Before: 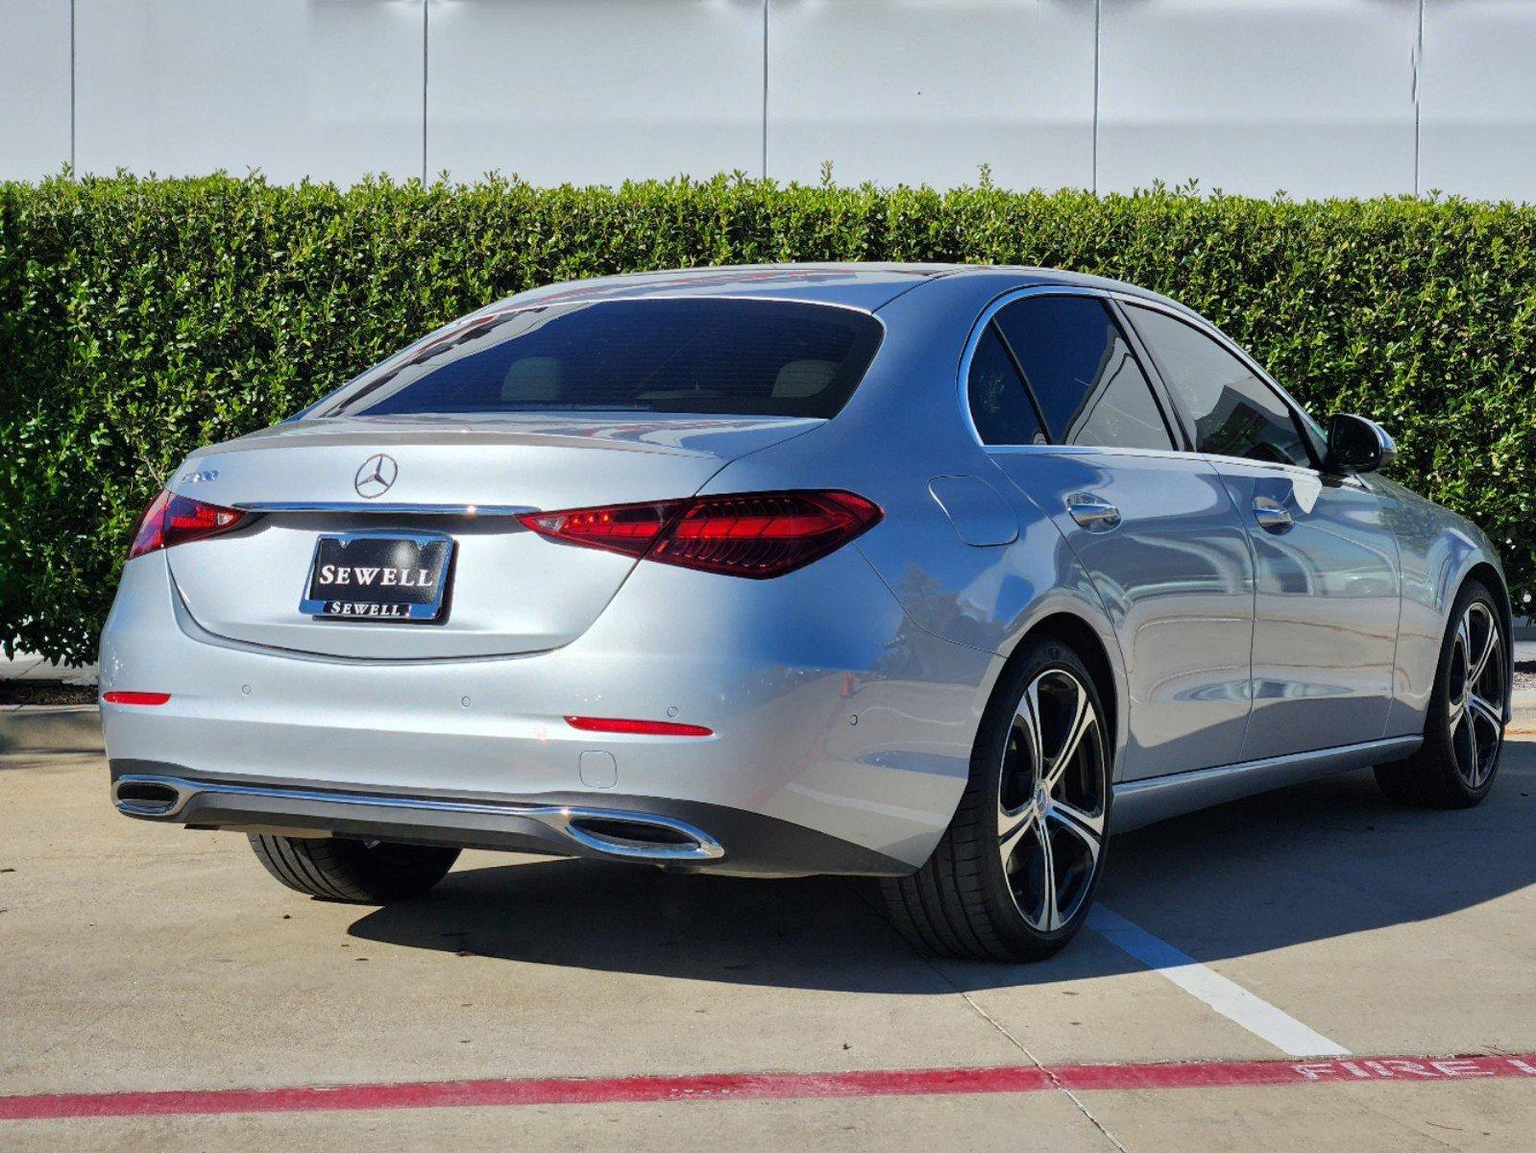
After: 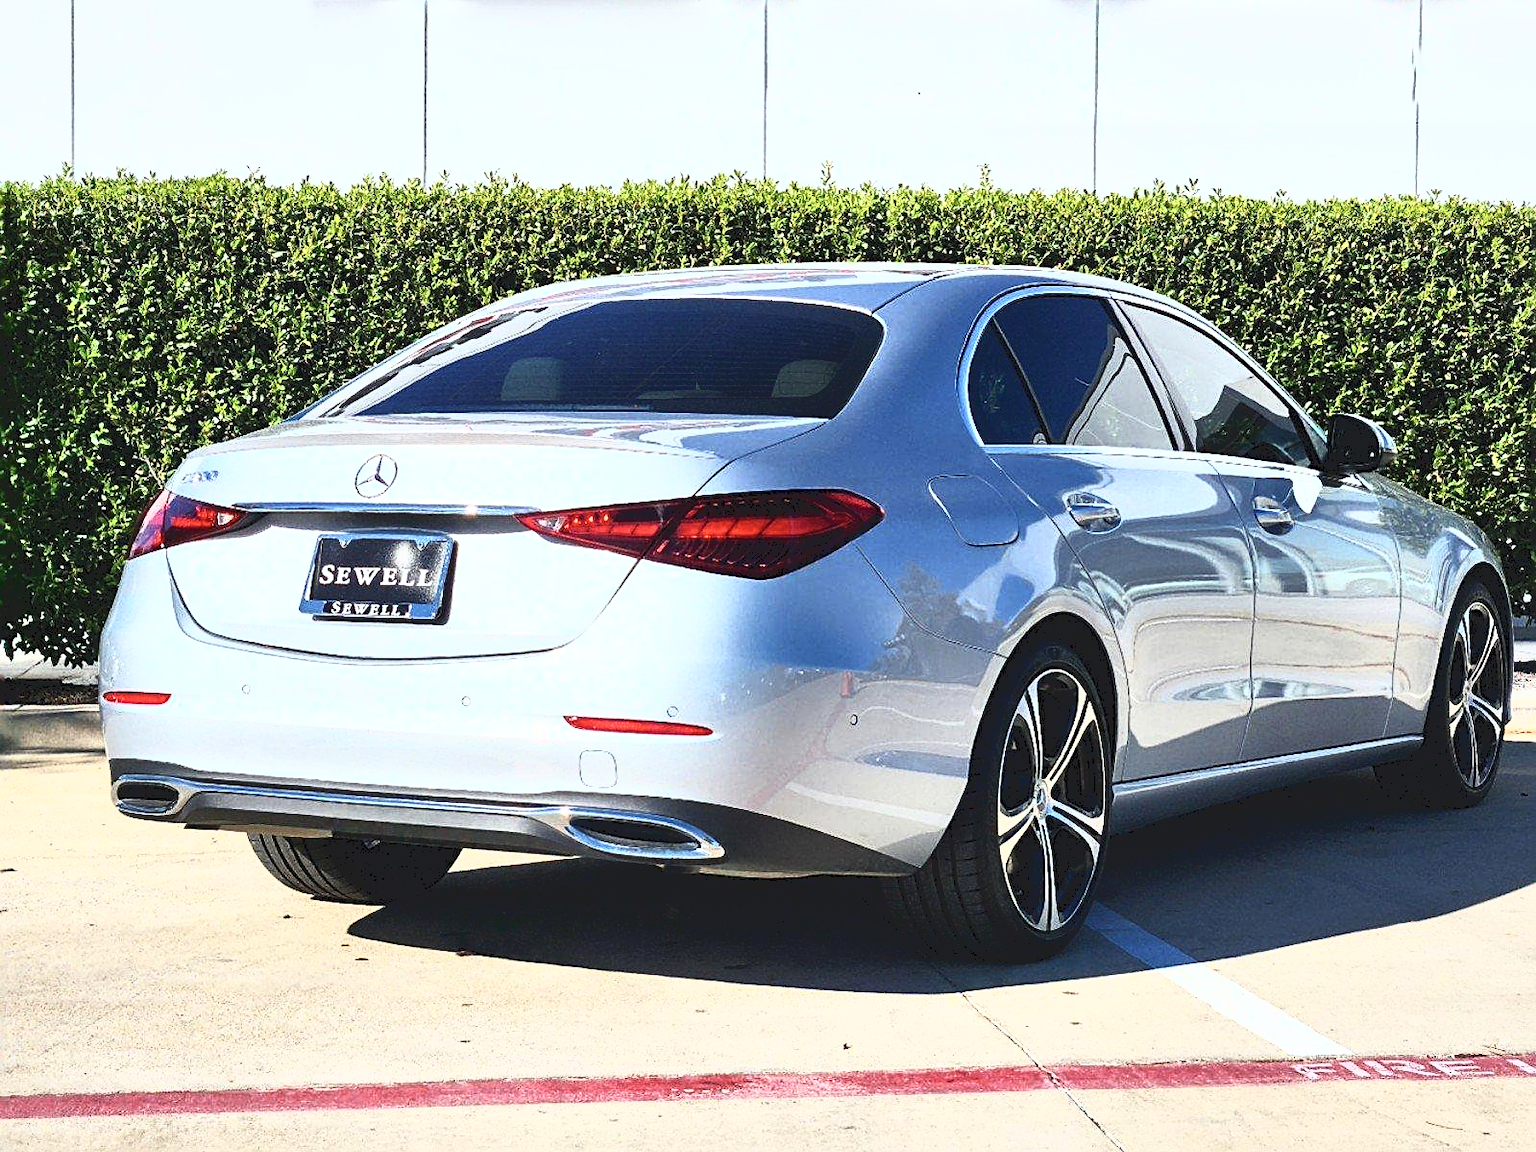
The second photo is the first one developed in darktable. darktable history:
exposure: exposure 0.203 EV, compensate exposure bias true, compensate highlight preservation false
contrast brightness saturation: contrast 0.149, brightness 0.04
tone curve: curves: ch0 [(0, 0) (0.003, 0.116) (0.011, 0.116) (0.025, 0.113) (0.044, 0.114) (0.069, 0.118) (0.1, 0.137) (0.136, 0.171) (0.177, 0.213) (0.224, 0.259) (0.277, 0.316) (0.335, 0.381) (0.399, 0.458) (0.468, 0.548) (0.543, 0.654) (0.623, 0.775) (0.709, 0.895) (0.801, 0.972) (0.898, 0.991) (1, 1)], color space Lab, independent channels, preserve colors none
sharpen: on, module defaults
